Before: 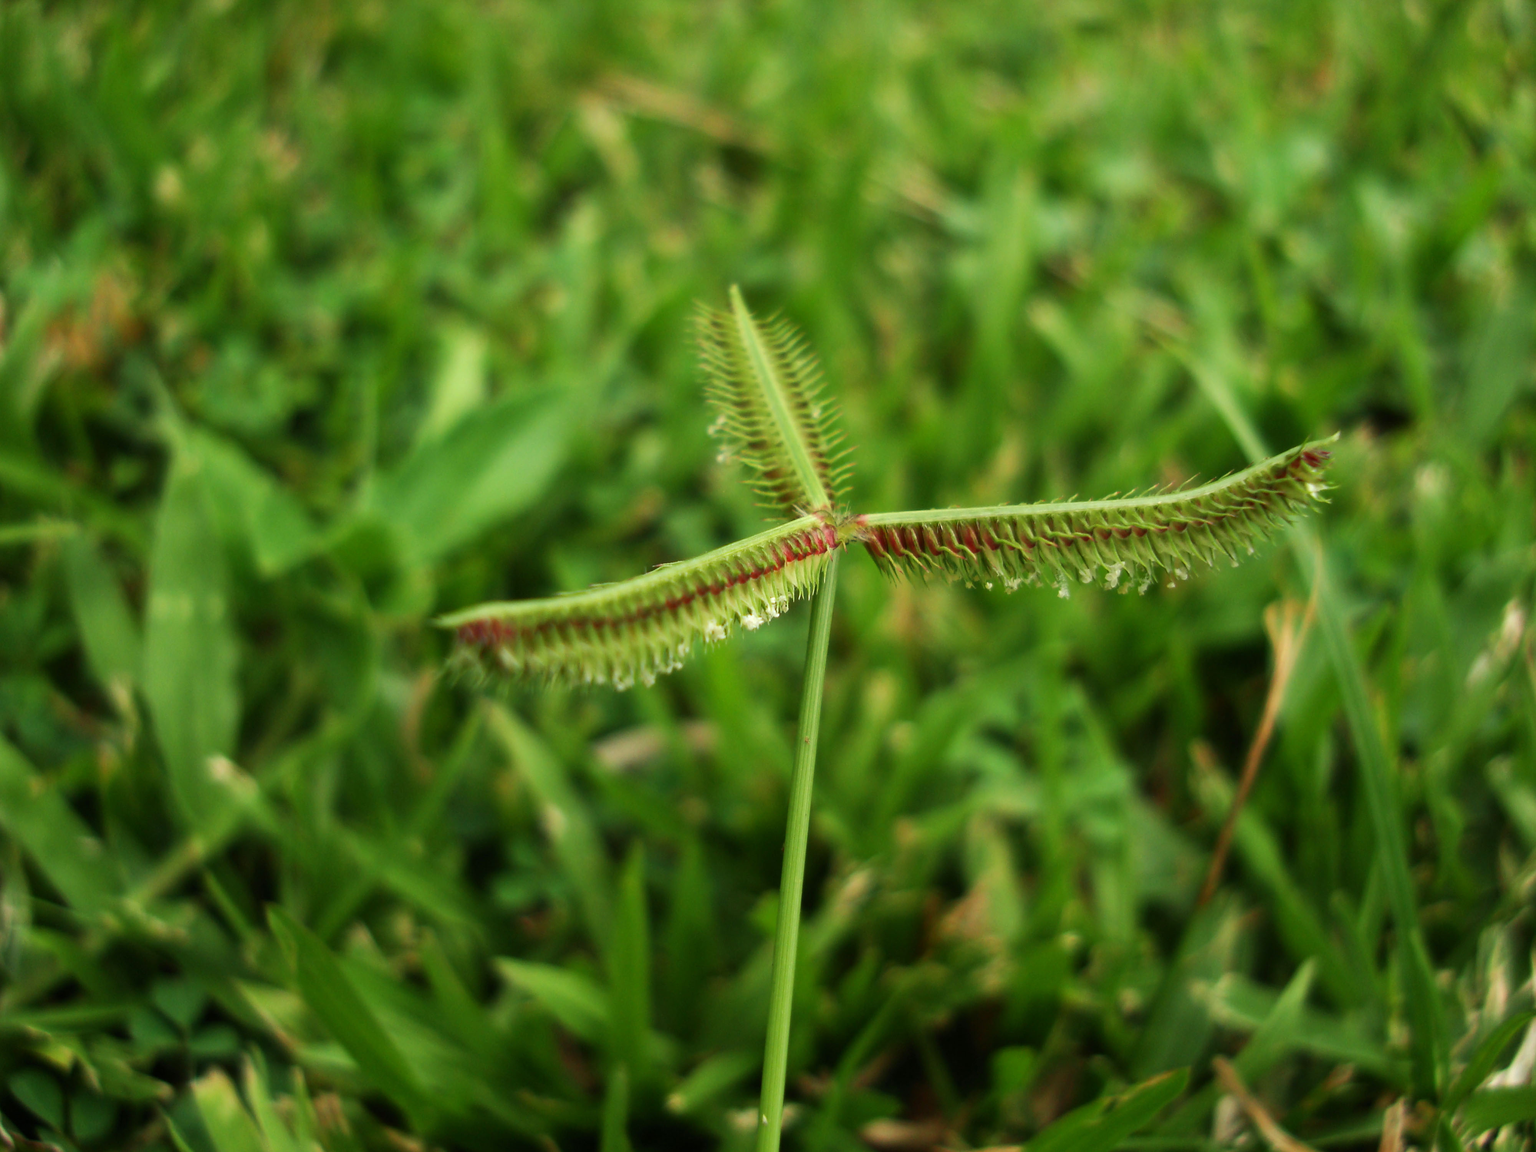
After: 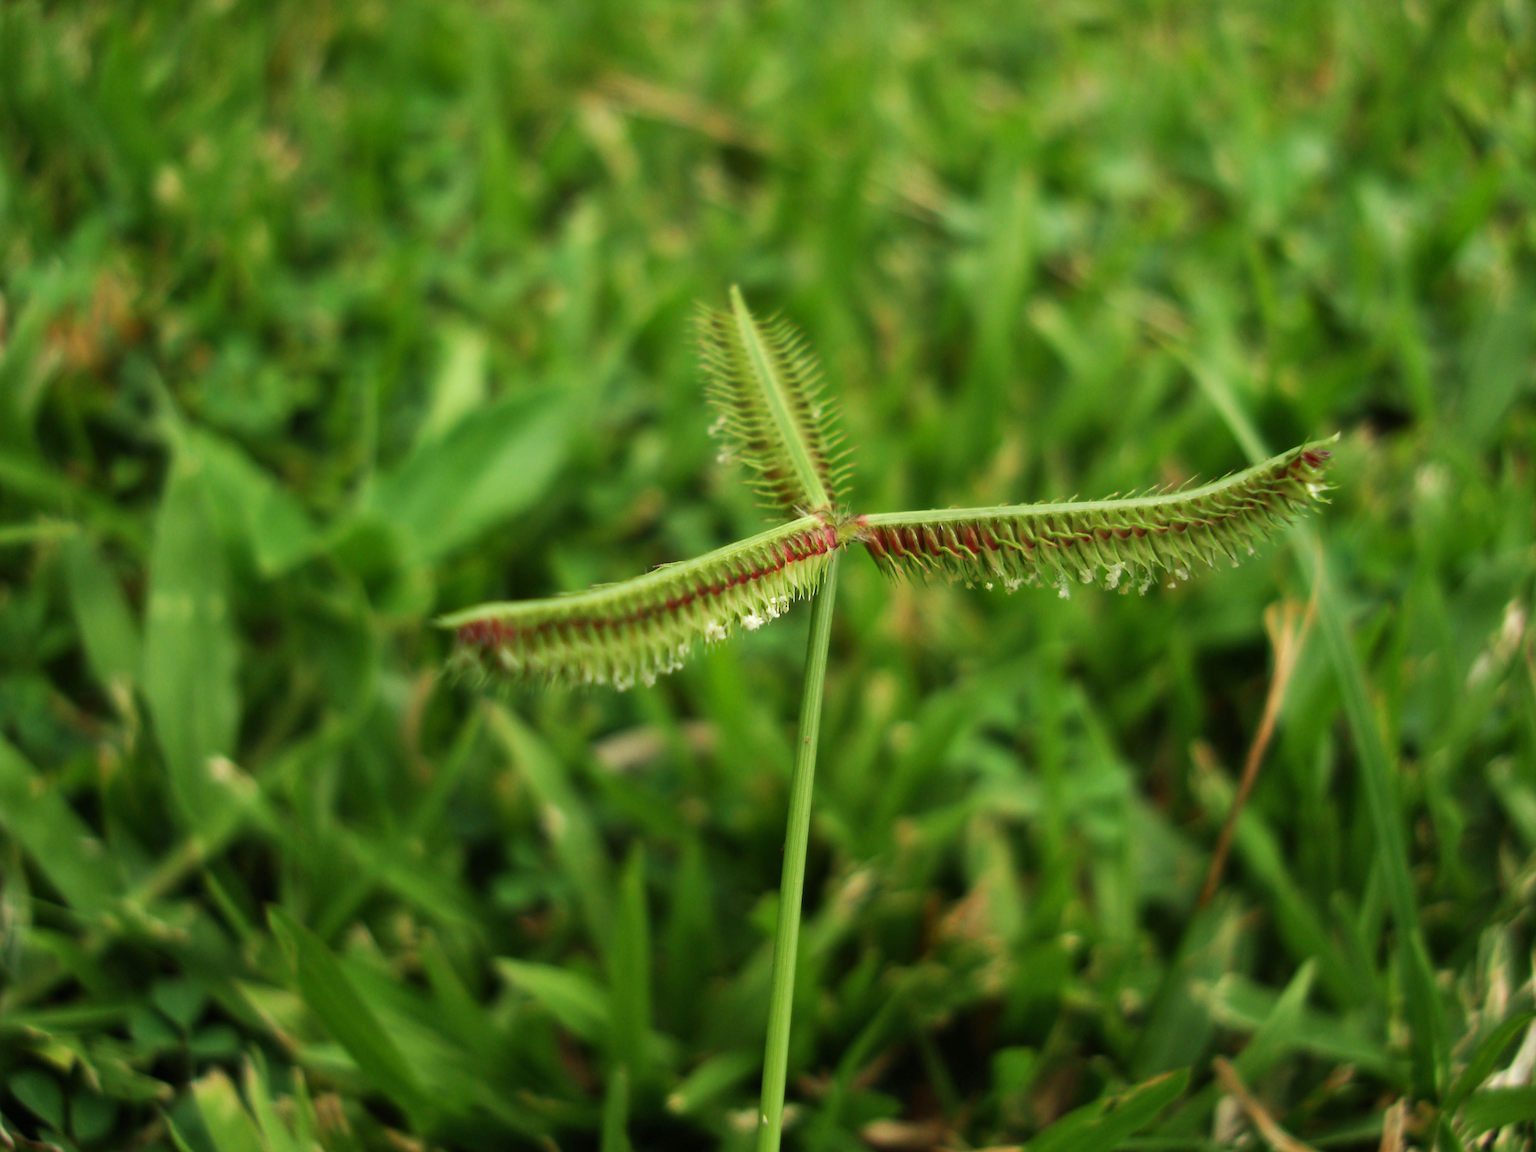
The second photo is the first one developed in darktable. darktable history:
shadows and highlights: shadows 25.76, highlights -48.2, soften with gaussian
